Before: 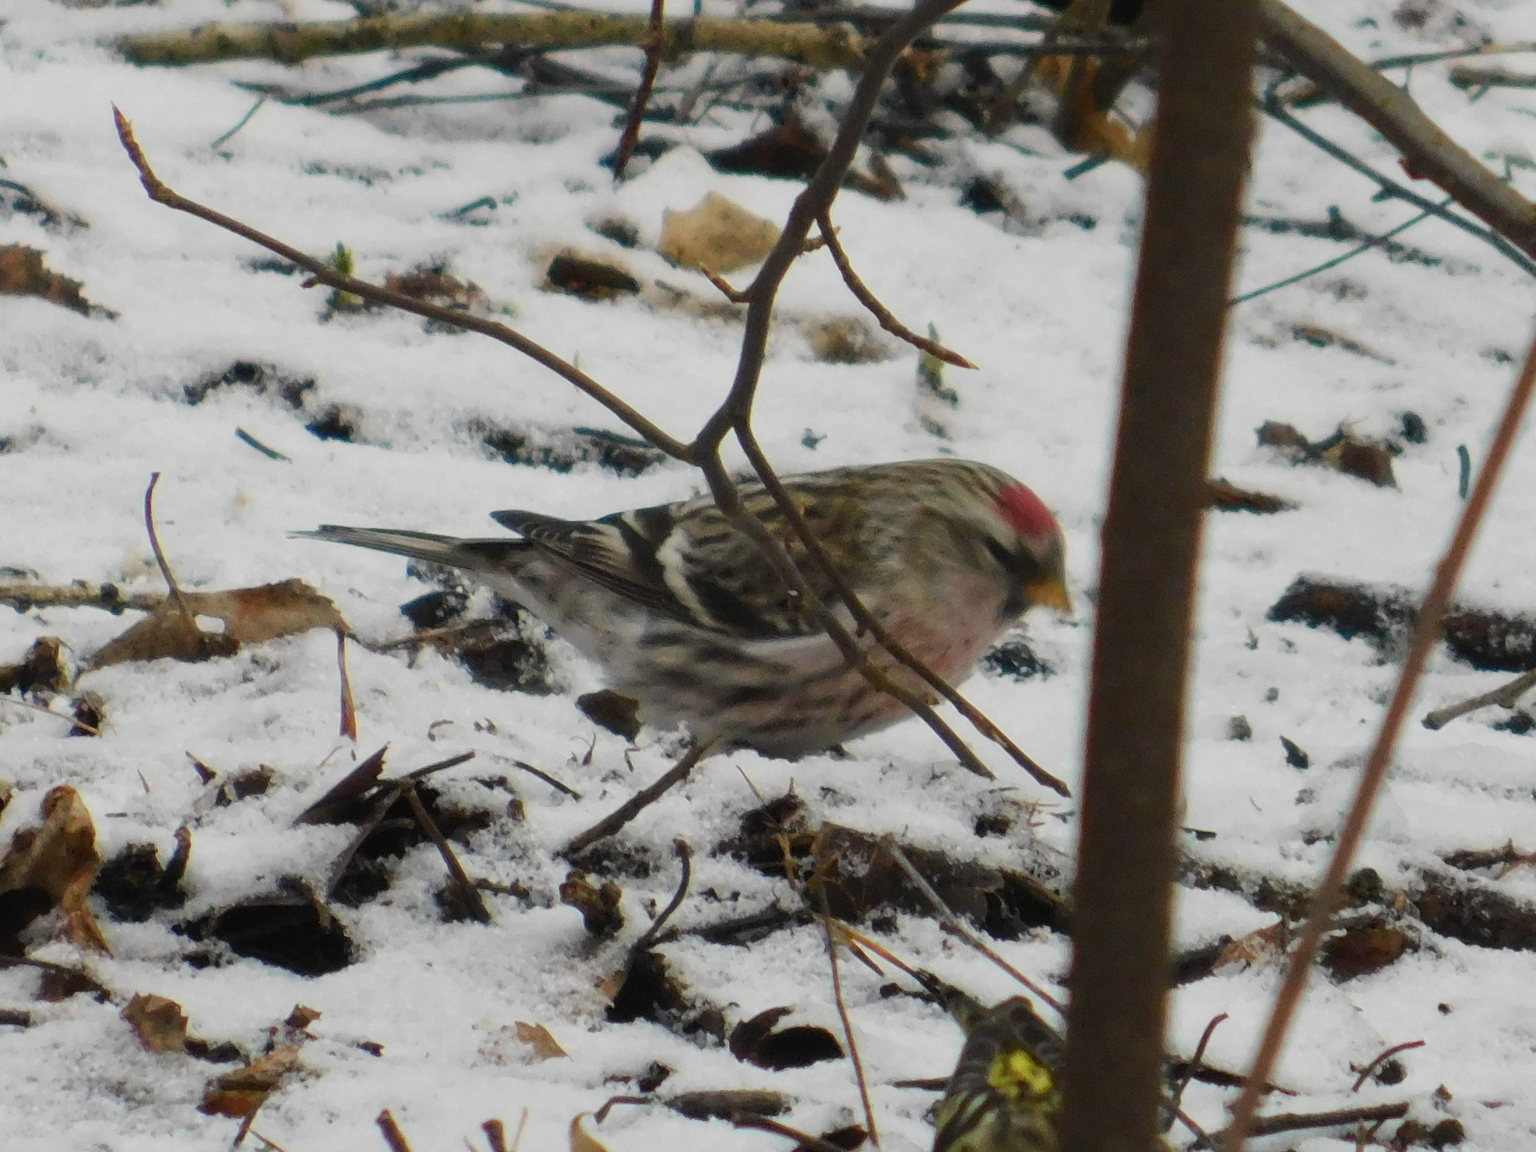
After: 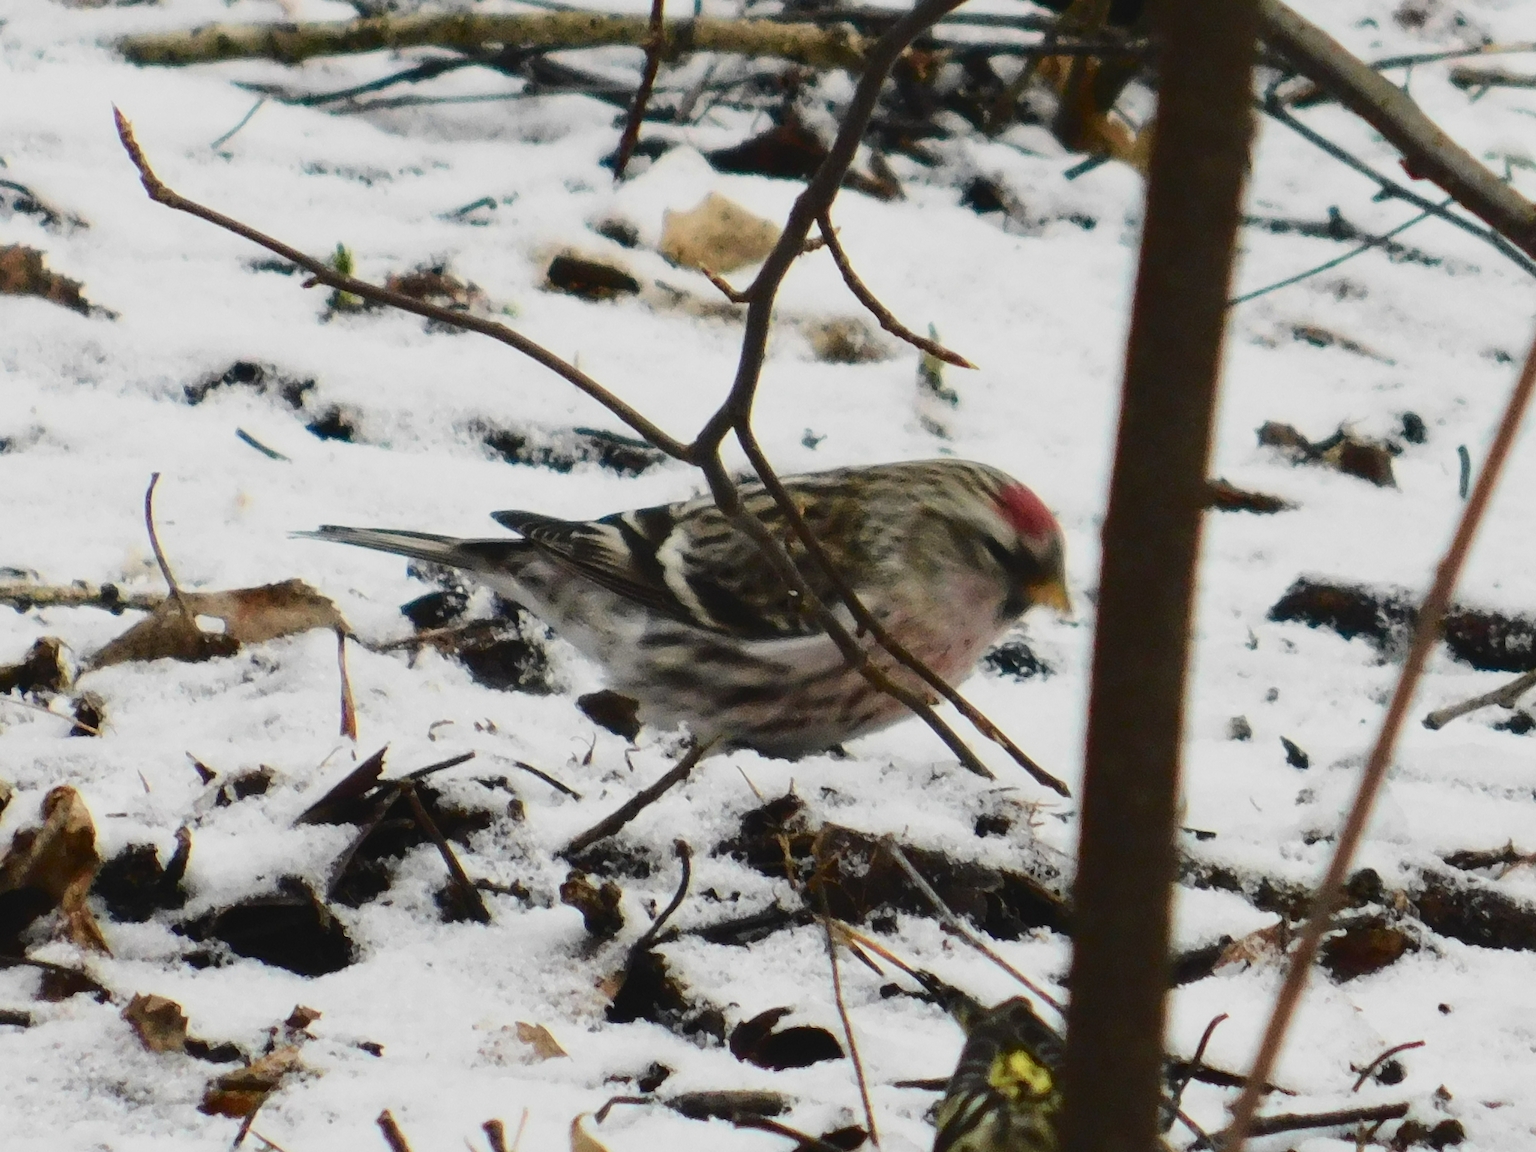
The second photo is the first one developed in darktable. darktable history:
tone curve: curves: ch0 [(0, 0) (0.003, 0.042) (0.011, 0.043) (0.025, 0.047) (0.044, 0.059) (0.069, 0.07) (0.1, 0.085) (0.136, 0.107) (0.177, 0.139) (0.224, 0.185) (0.277, 0.258) (0.335, 0.34) (0.399, 0.434) (0.468, 0.526) (0.543, 0.623) (0.623, 0.709) (0.709, 0.794) (0.801, 0.866) (0.898, 0.919) (1, 1)], color space Lab, independent channels, preserve colors none
